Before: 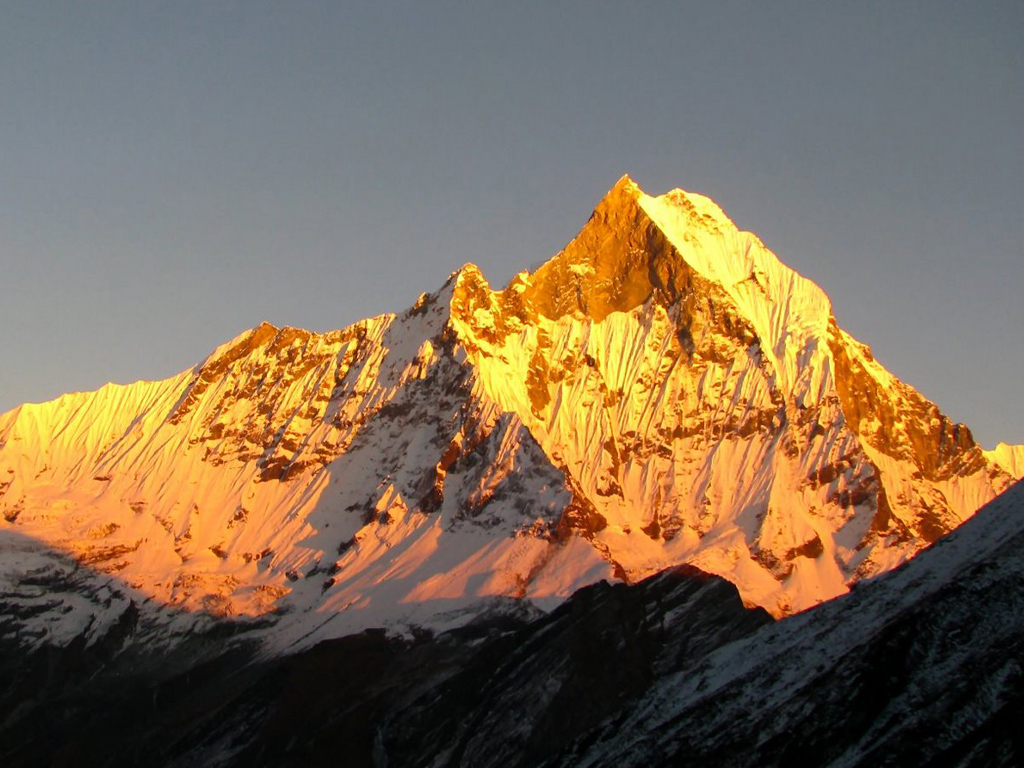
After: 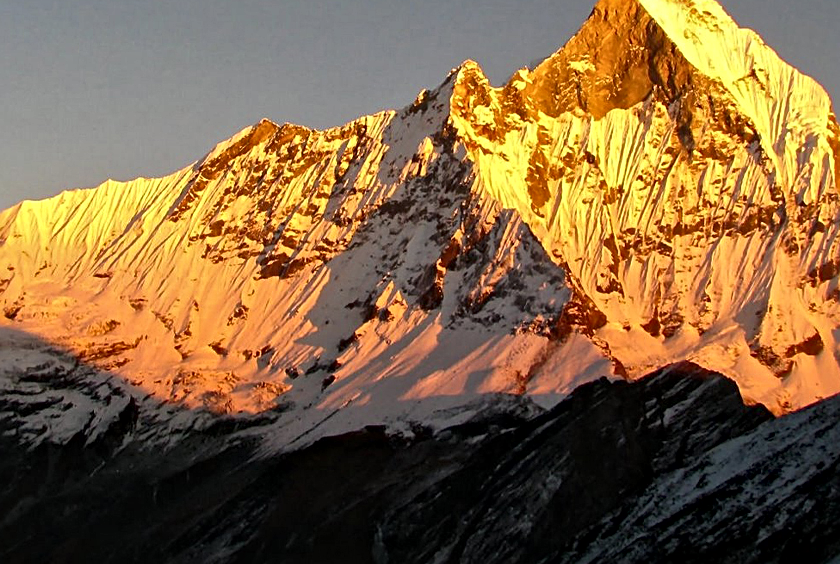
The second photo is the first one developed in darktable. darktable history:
base curve: curves: ch0 [(0, 0) (0.303, 0.277) (1, 1)]
crop: top 26.531%, right 17.959%
local contrast: mode bilateral grid, contrast 20, coarseness 19, detail 163%, midtone range 0.2
sharpen: on, module defaults
